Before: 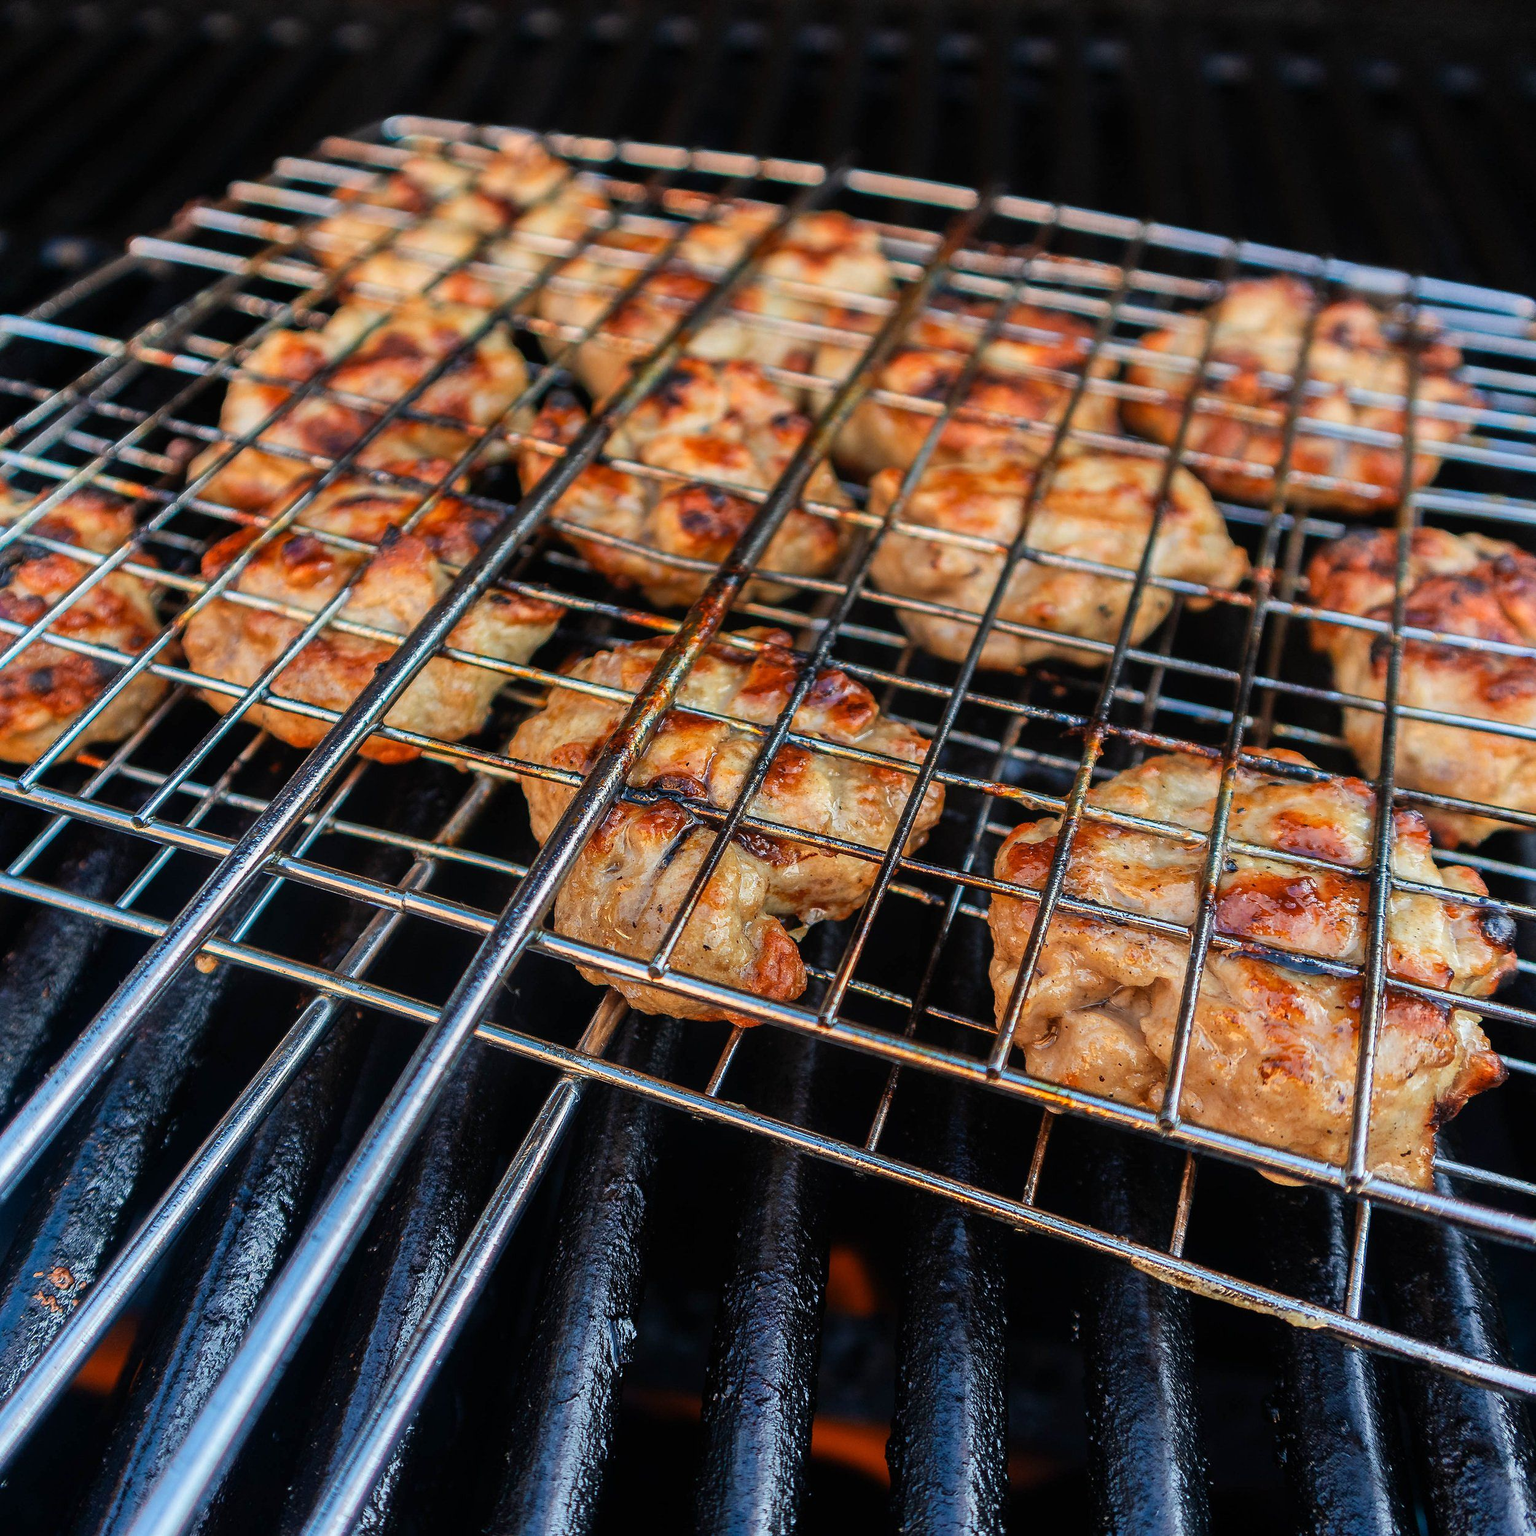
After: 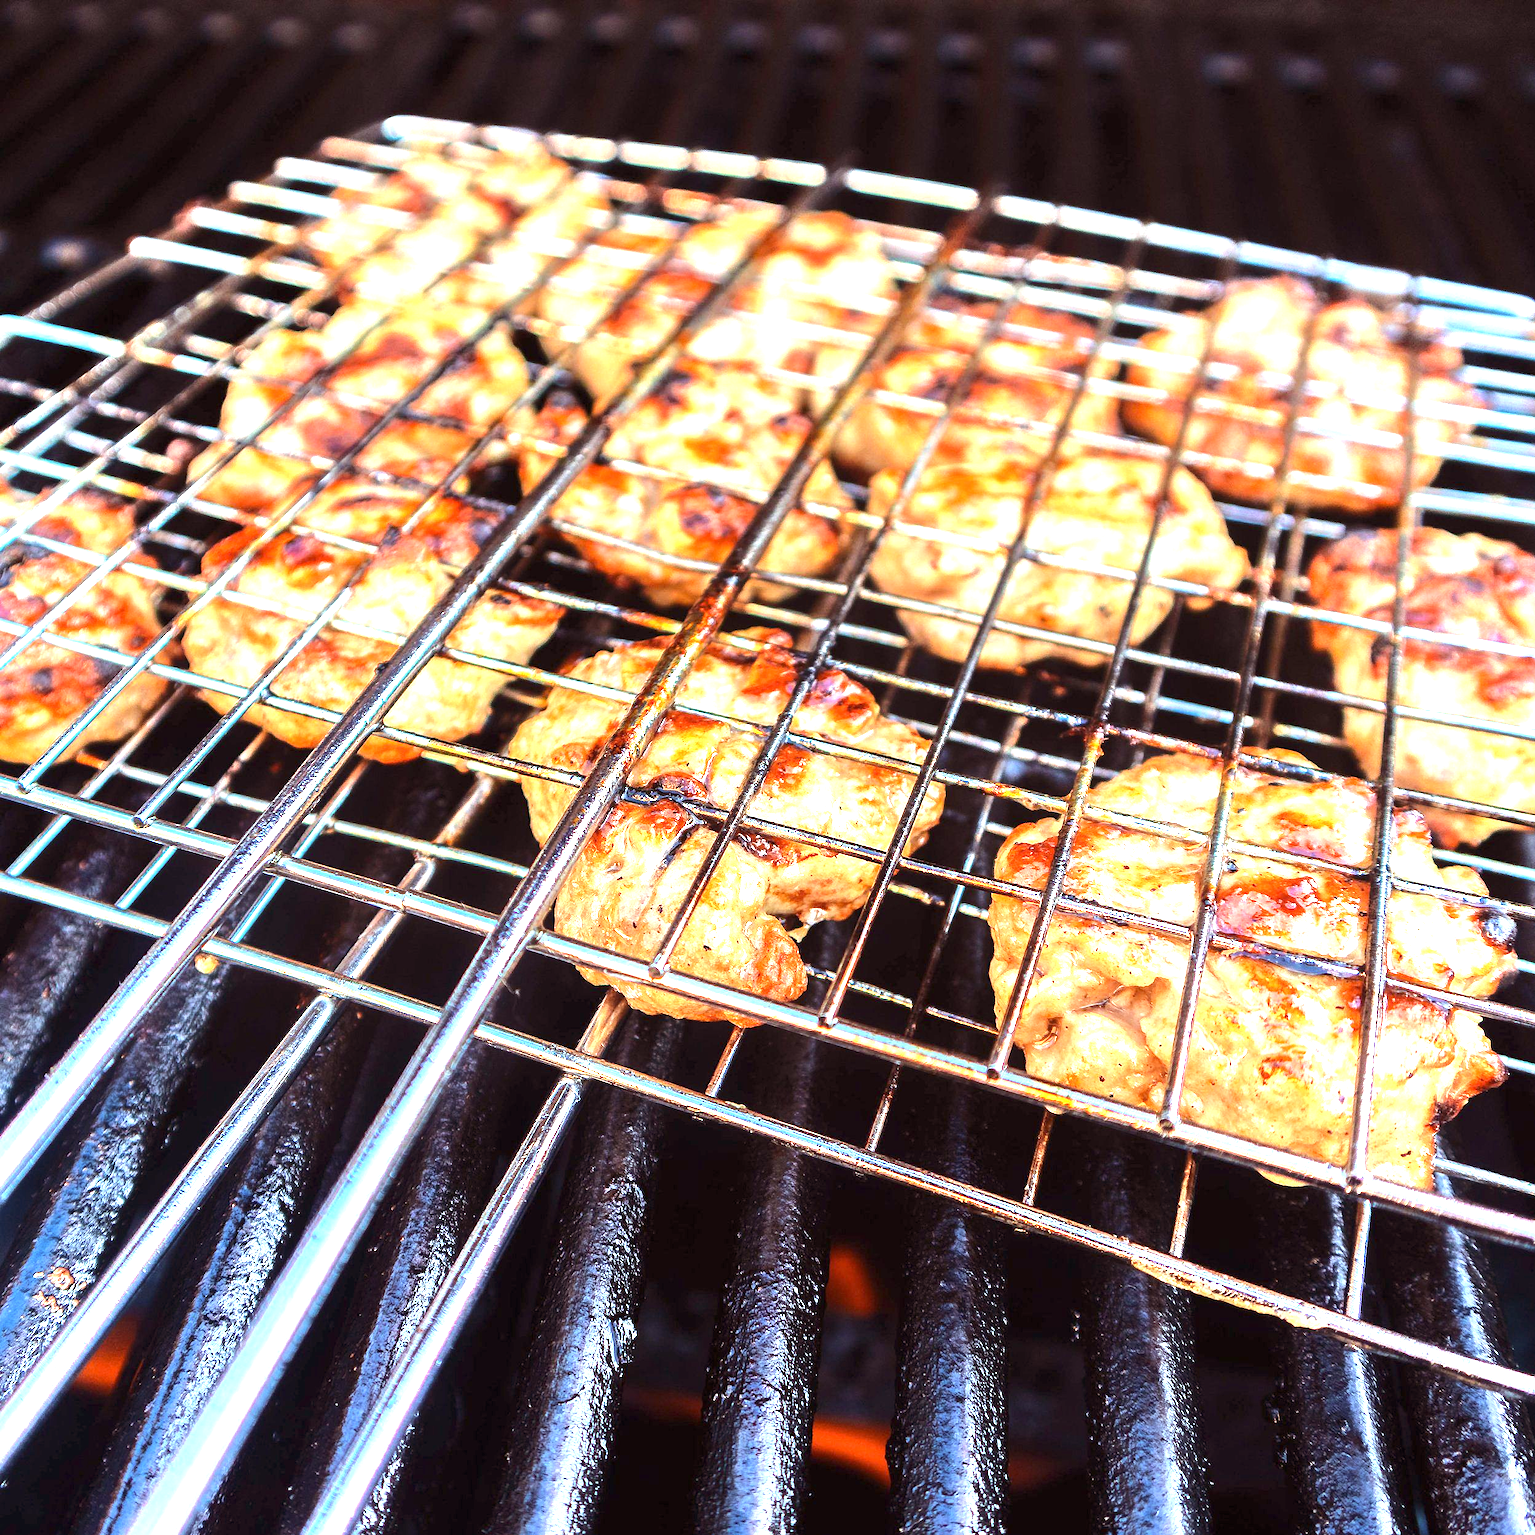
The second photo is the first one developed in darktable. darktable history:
exposure: black level correction 0, exposure 1.45 EV, compensate exposure bias true, compensate highlight preservation false
rgb levels: mode RGB, independent channels, levels [[0, 0.474, 1], [0, 0.5, 1], [0, 0.5, 1]]
tone equalizer: -8 EV 0.001 EV, -7 EV -0.002 EV, -6 EV 0.002 EV, -5 EV -0.03 EV, -4 EV -0.116 EV, -3 EV -0.169 EV, -2 EV 0.24 EV, -1 EV 0.702 EV, +0 EV 0.493 EV
